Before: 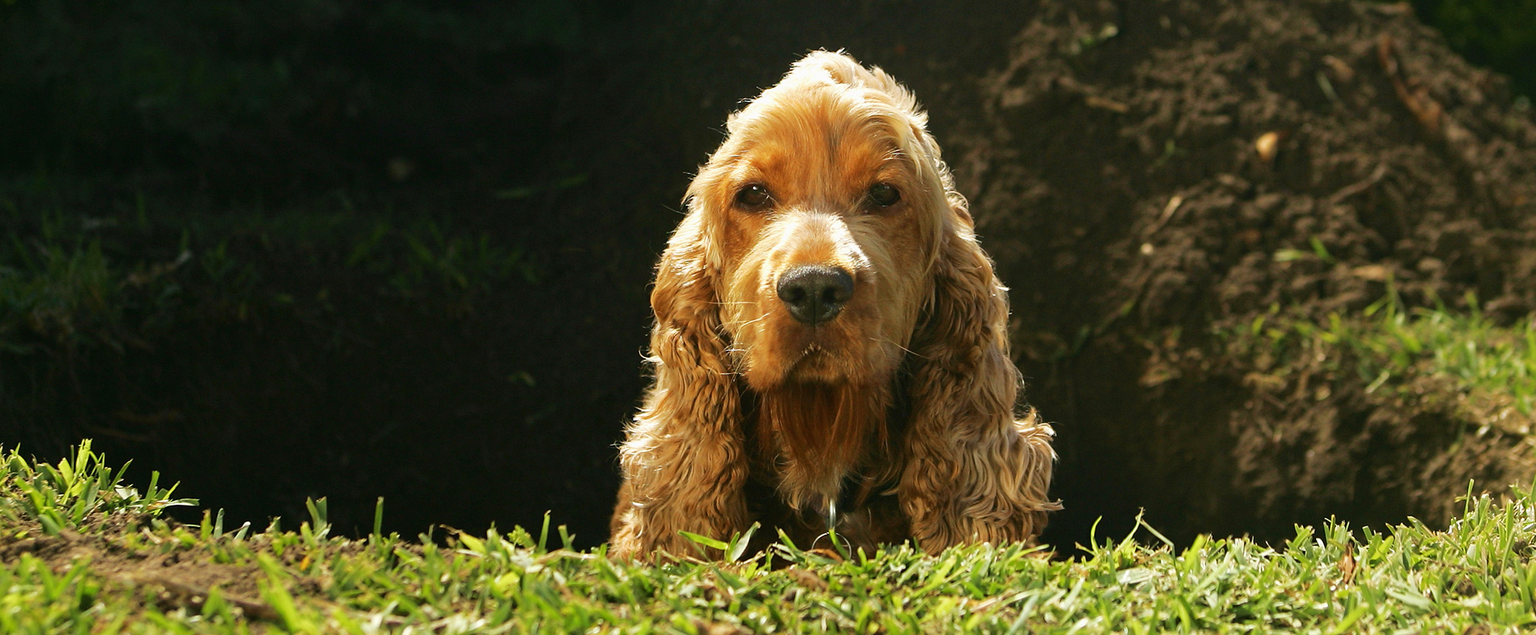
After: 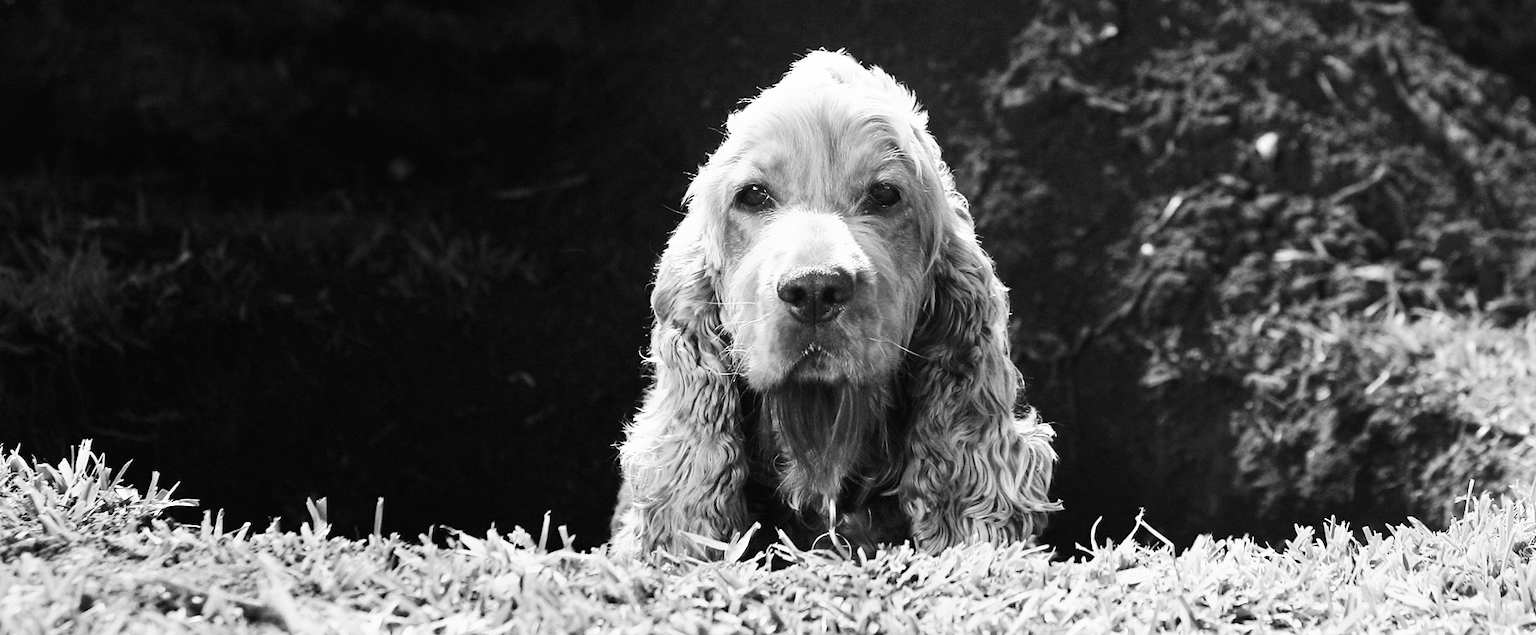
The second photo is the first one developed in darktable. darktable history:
base curve: curves: ch0 [(0, 0) (0.007, 0.004) (0.027, 0.03) (0.046, 0.07) (0.207, 0.54) (0.442, 0.872) (0.673, 0.972) (1, 1)], preserve colors none
monochrome: a -3.63, b -0.465
